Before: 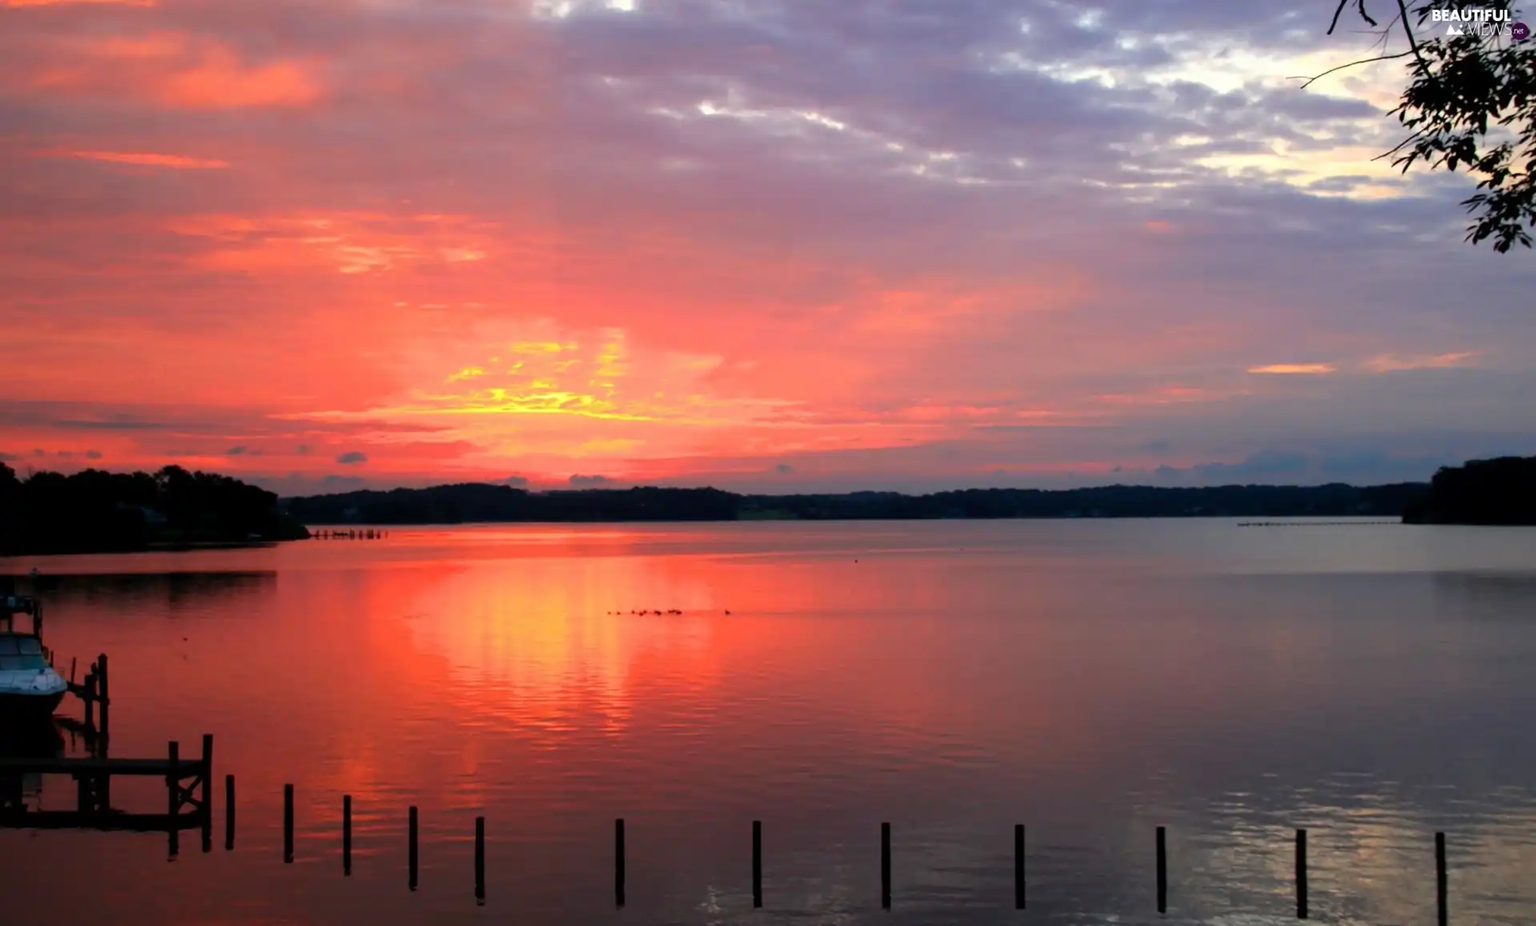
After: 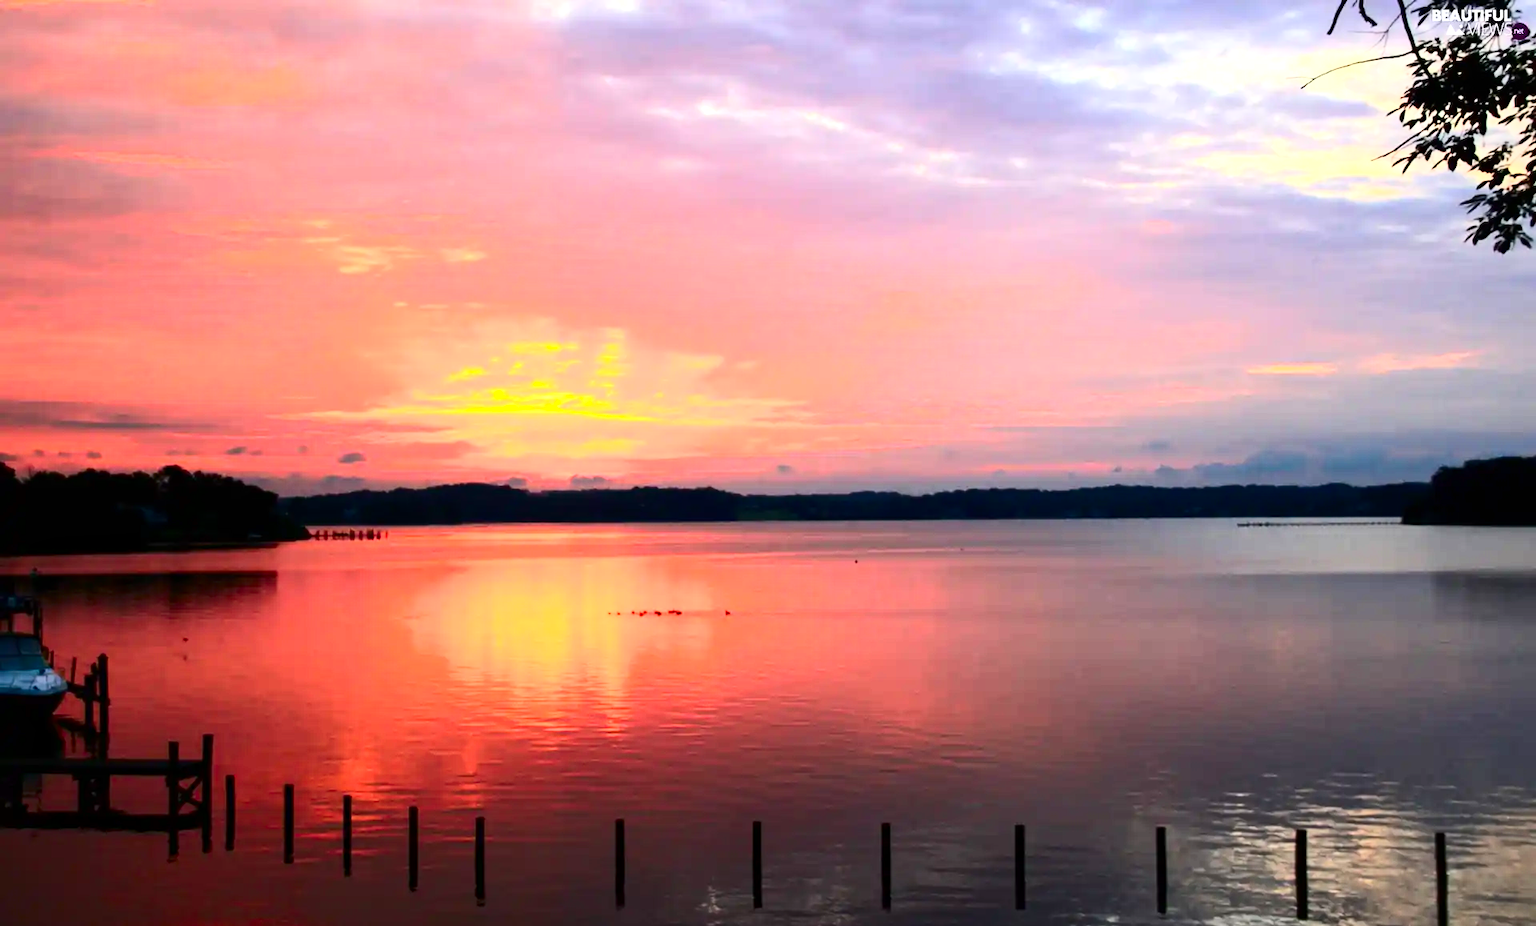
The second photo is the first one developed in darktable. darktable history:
local contrast: mode bilateral grid, contrast 16, coarseness 35, detail 104%, midtone range 0.2
contrast brightness saturation: contrast 0.405, brightness 0.099, saturation 0.214
exposure: black level correction 0, exposure 0.498 EV, compensate exposure bias true, compensate highlight preservation false
